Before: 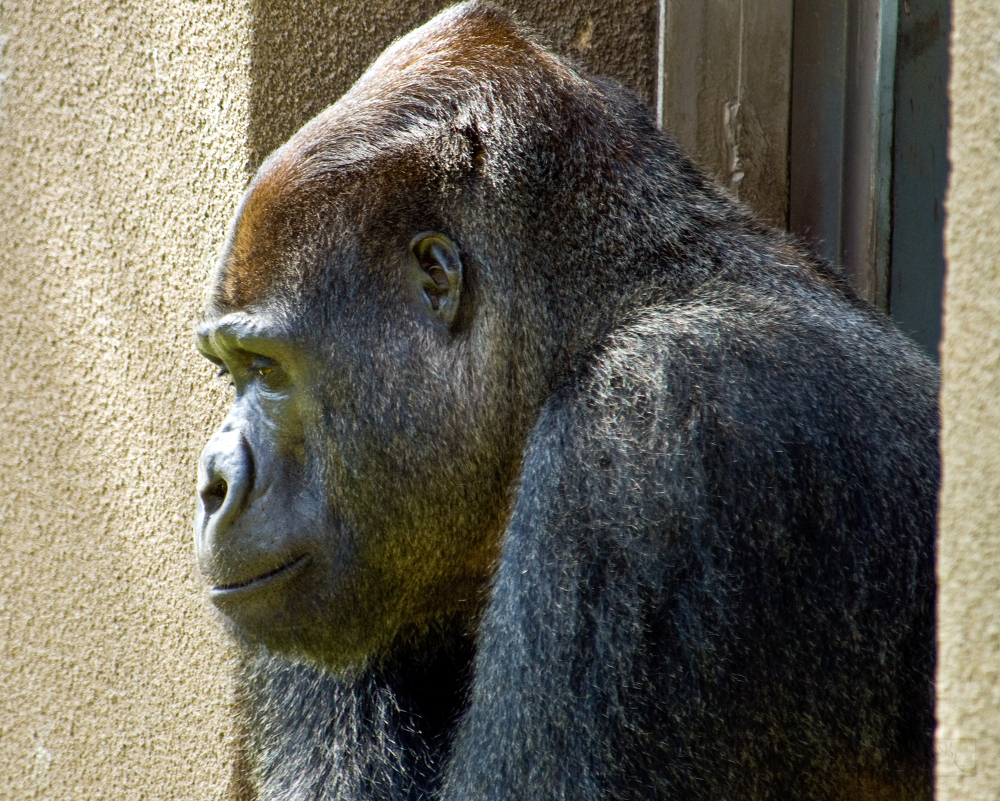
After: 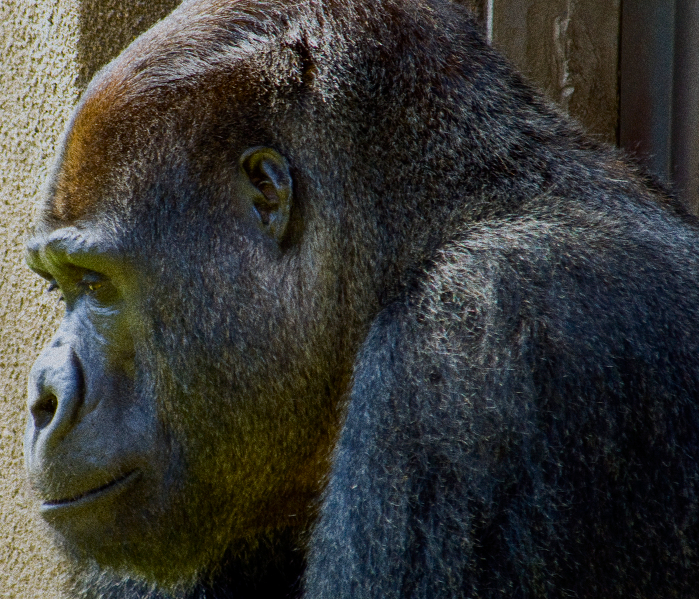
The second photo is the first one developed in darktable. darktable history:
exposure: black level correction 0, exposure -0.766 EV, compensate highlight preservation false
crop and rotate: left 17.046%, top 10.659%, right 12.989%, bottom 14.553%
color zones: curves: ch0 [(0, 0.613) (0.01, 0.613) (0.245, 0.448) (0.498, 0.529) (0.642, 0.665) (0.879, 0.777) (0.99, 0.613)]; ch1 [(0, 0) (0.143, 0) (0.286, 0) (0.429, 0) (0.571, 0) (0.714, 0) (0.857, 0)], mix -131.09%
white balance: red 0.983, blue 1.036
grain: coarseness 0.09 ISO, strength 40%
